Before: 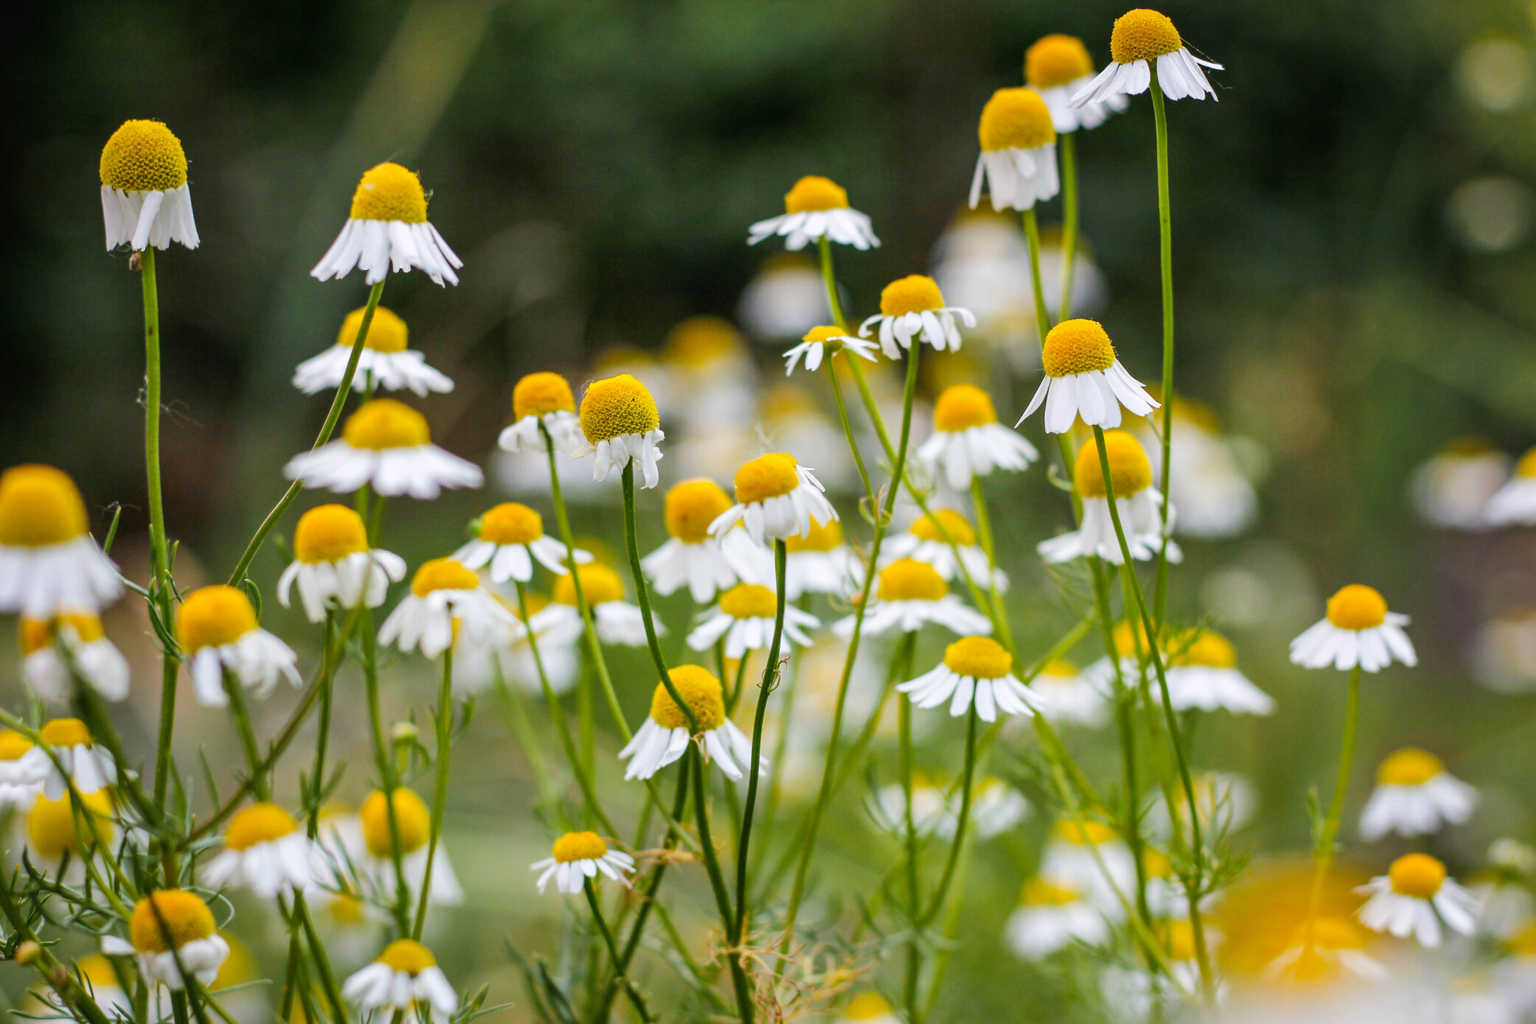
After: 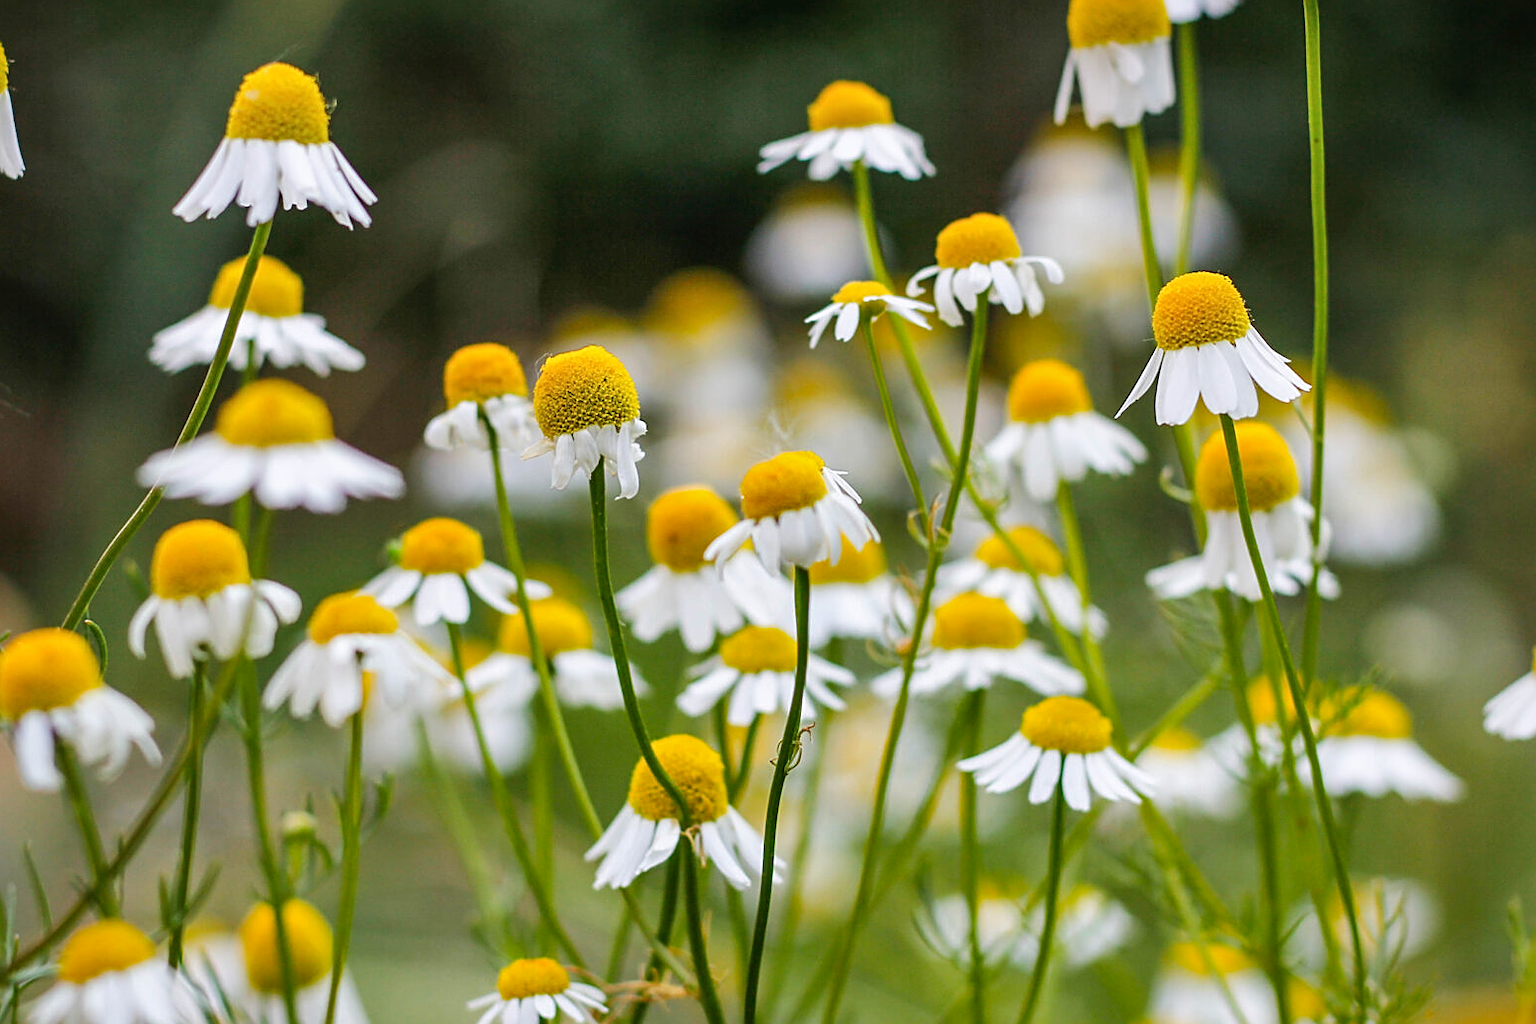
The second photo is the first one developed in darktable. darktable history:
crop and rotate: left 11.831%, top 11.346%, right 13.429%, bottom 13.899%
shadows and highlights: shadows 22.7, highlights -48.71, soften with gaussian
sharpen: on, module defaults
